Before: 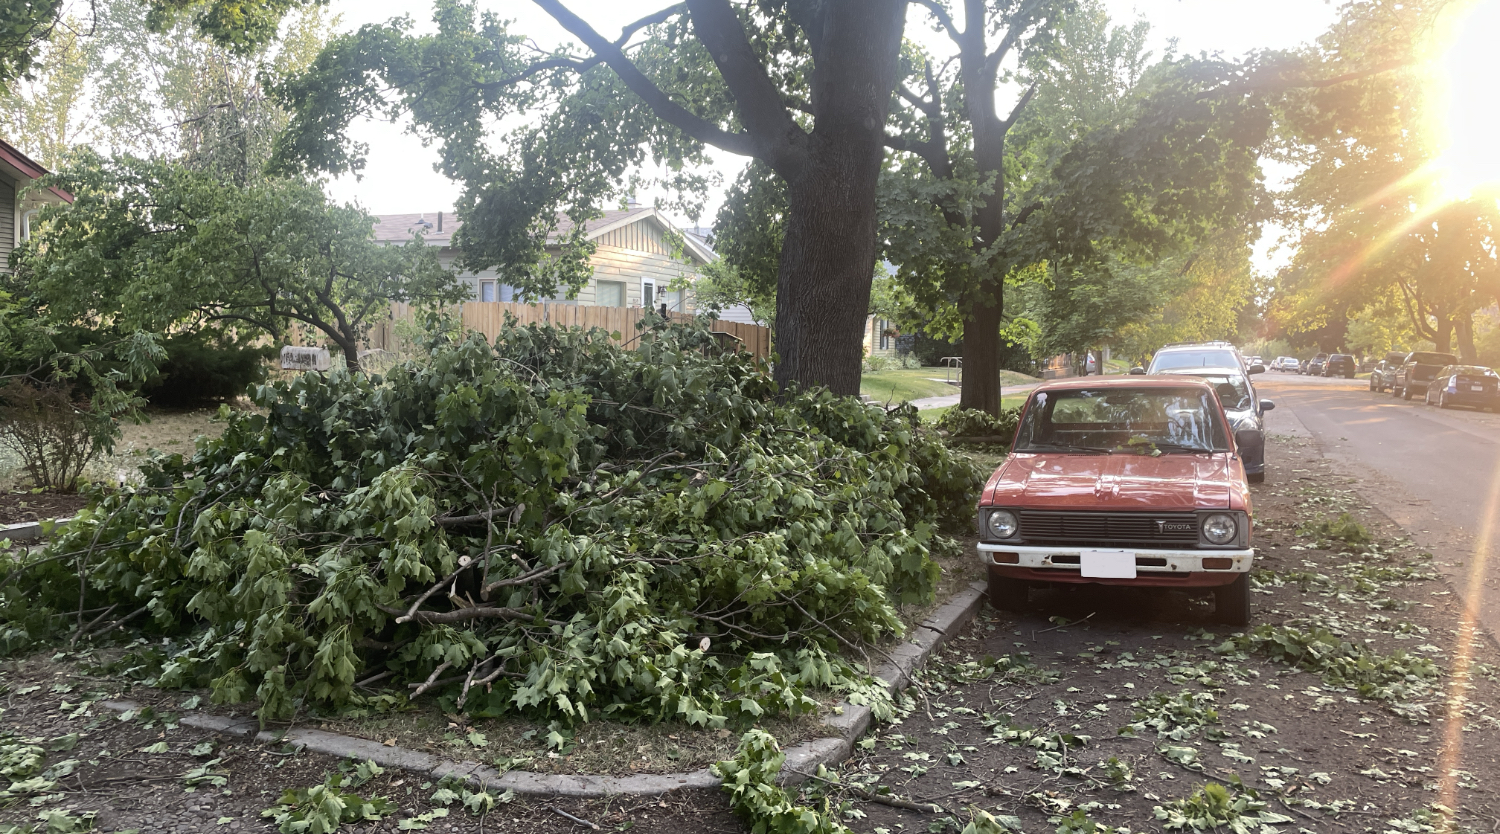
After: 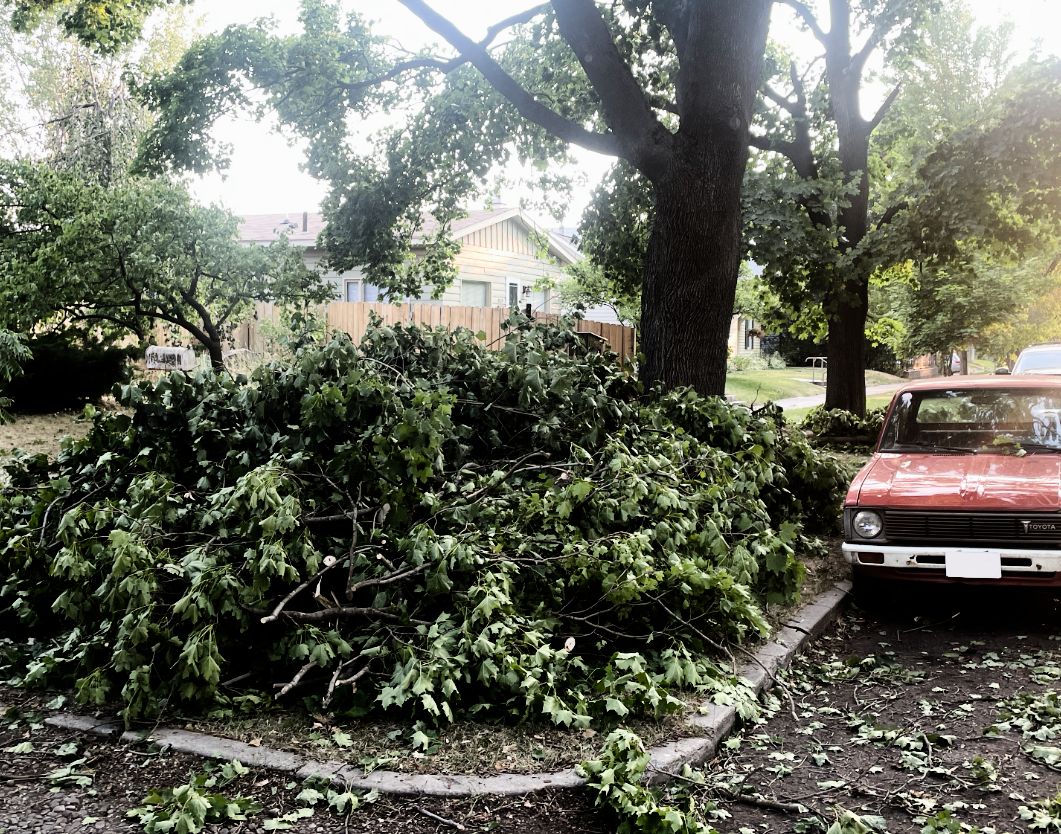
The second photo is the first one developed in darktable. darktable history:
crop and rotate: left 9.061%, right 20.142%
tone curve: curves: ch0 [(0, 0) (0.004, 0.002) (0.02, 0.013) (0.218, 0.218) (0.664, 0.718) (0.832, 0.873) (1, 1)], preserve colors none
filmic rgb: black relative exposure -5.42 EV, white relative exposure 2.85 EV, dynamic range scaling -37.73%, hardness 4, contrast 1.605, highlights saturation mix -0.93%
